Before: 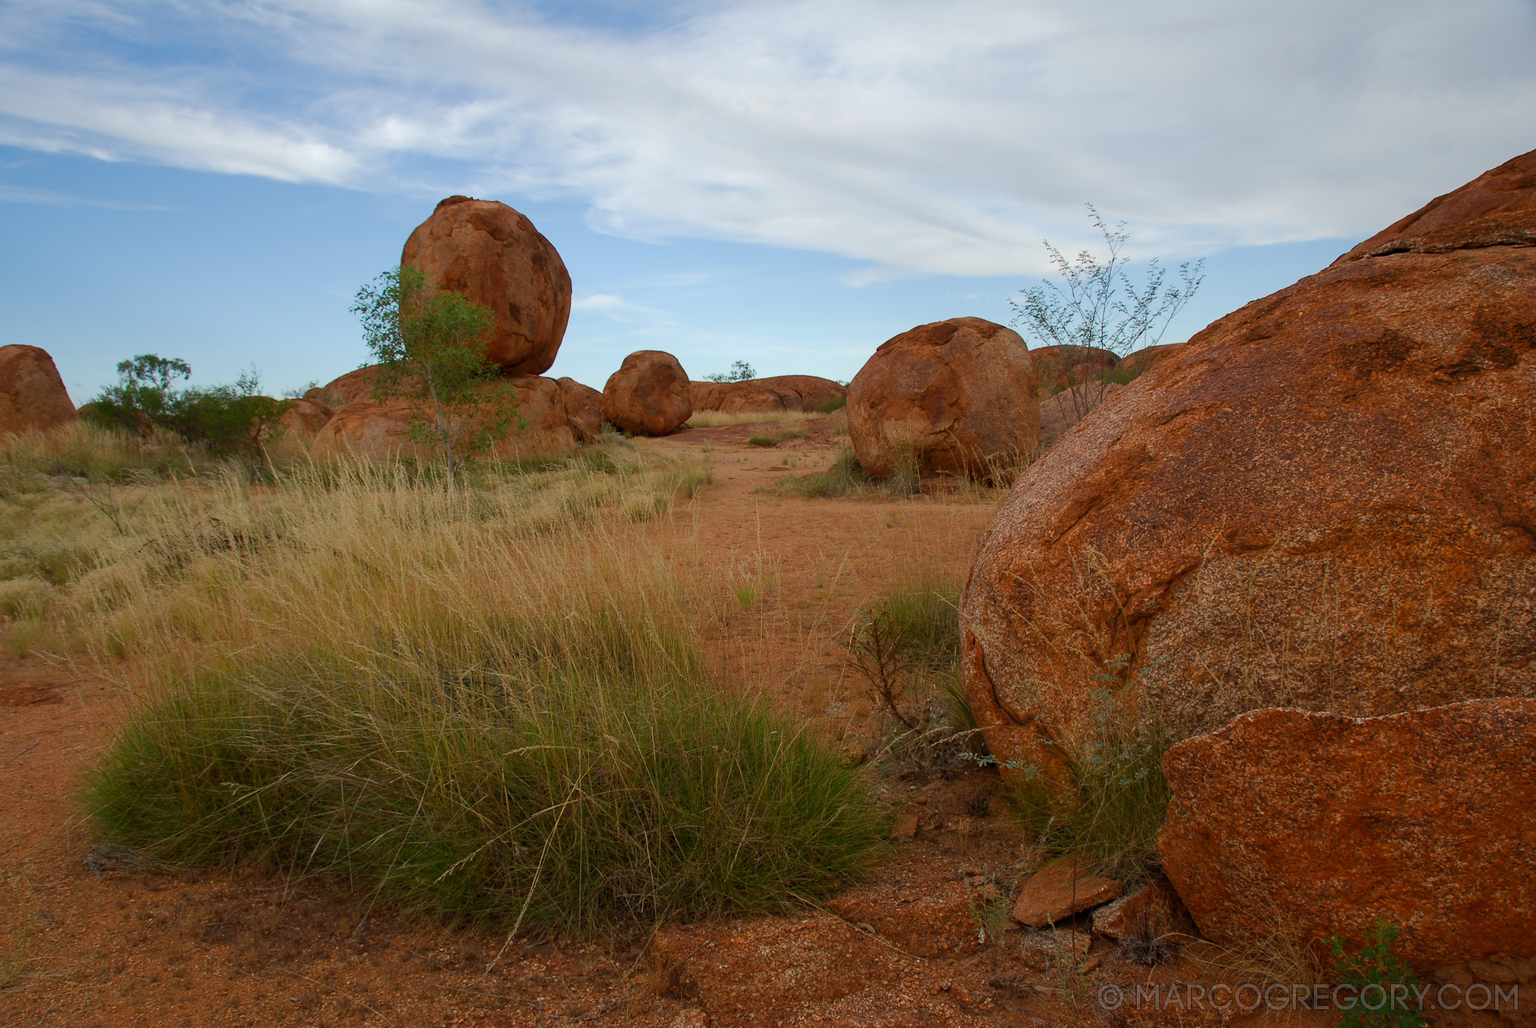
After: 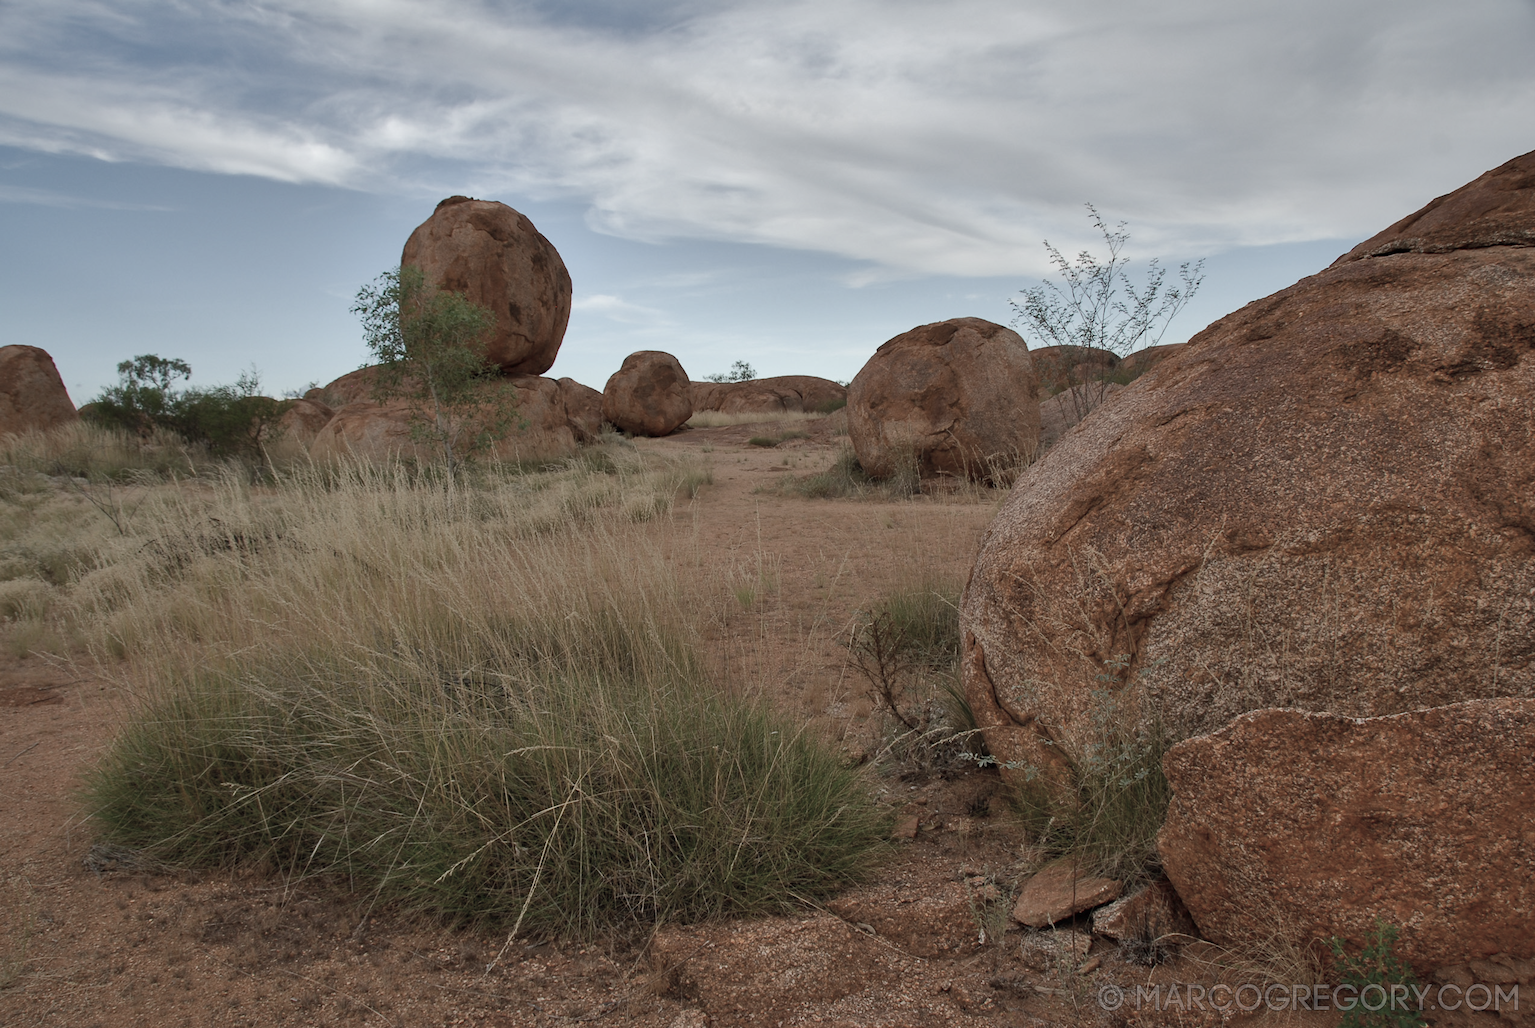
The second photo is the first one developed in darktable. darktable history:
color zones: curves: ch0 [(0, 0.6) (0.129, 0.508) (0.193, 0.483) (0.429, 0.5) (0.571, 0.5) (0.714, 0.5) (0.857, 0.5) (1, 0.6)]; ch1 [(0, 0.481) (0.112, 0.245) (0.213, 0.223) (0.429, 0.233) (0.571, 0.231) (0.683, 0.242) (0.857, 0.296) (1, 0.481)]
shadows and highlights: highlights color adjustment 0%, soften with gaussian
tone equalizer: on, module defaults
